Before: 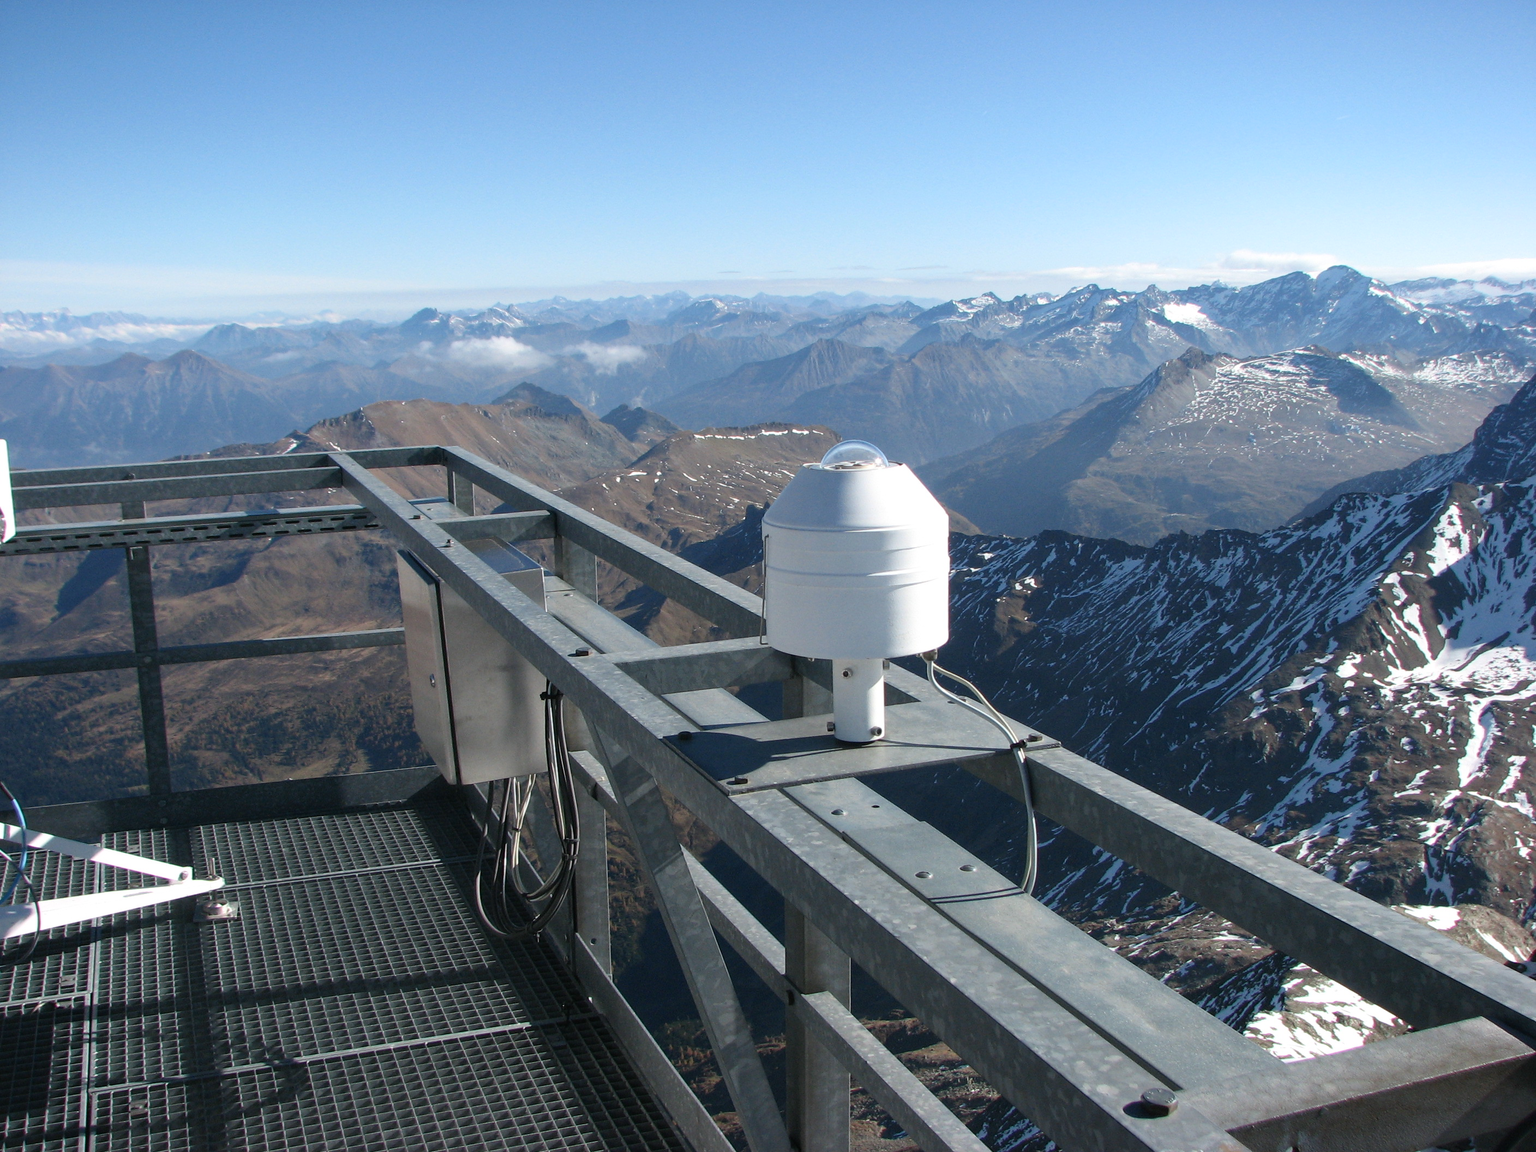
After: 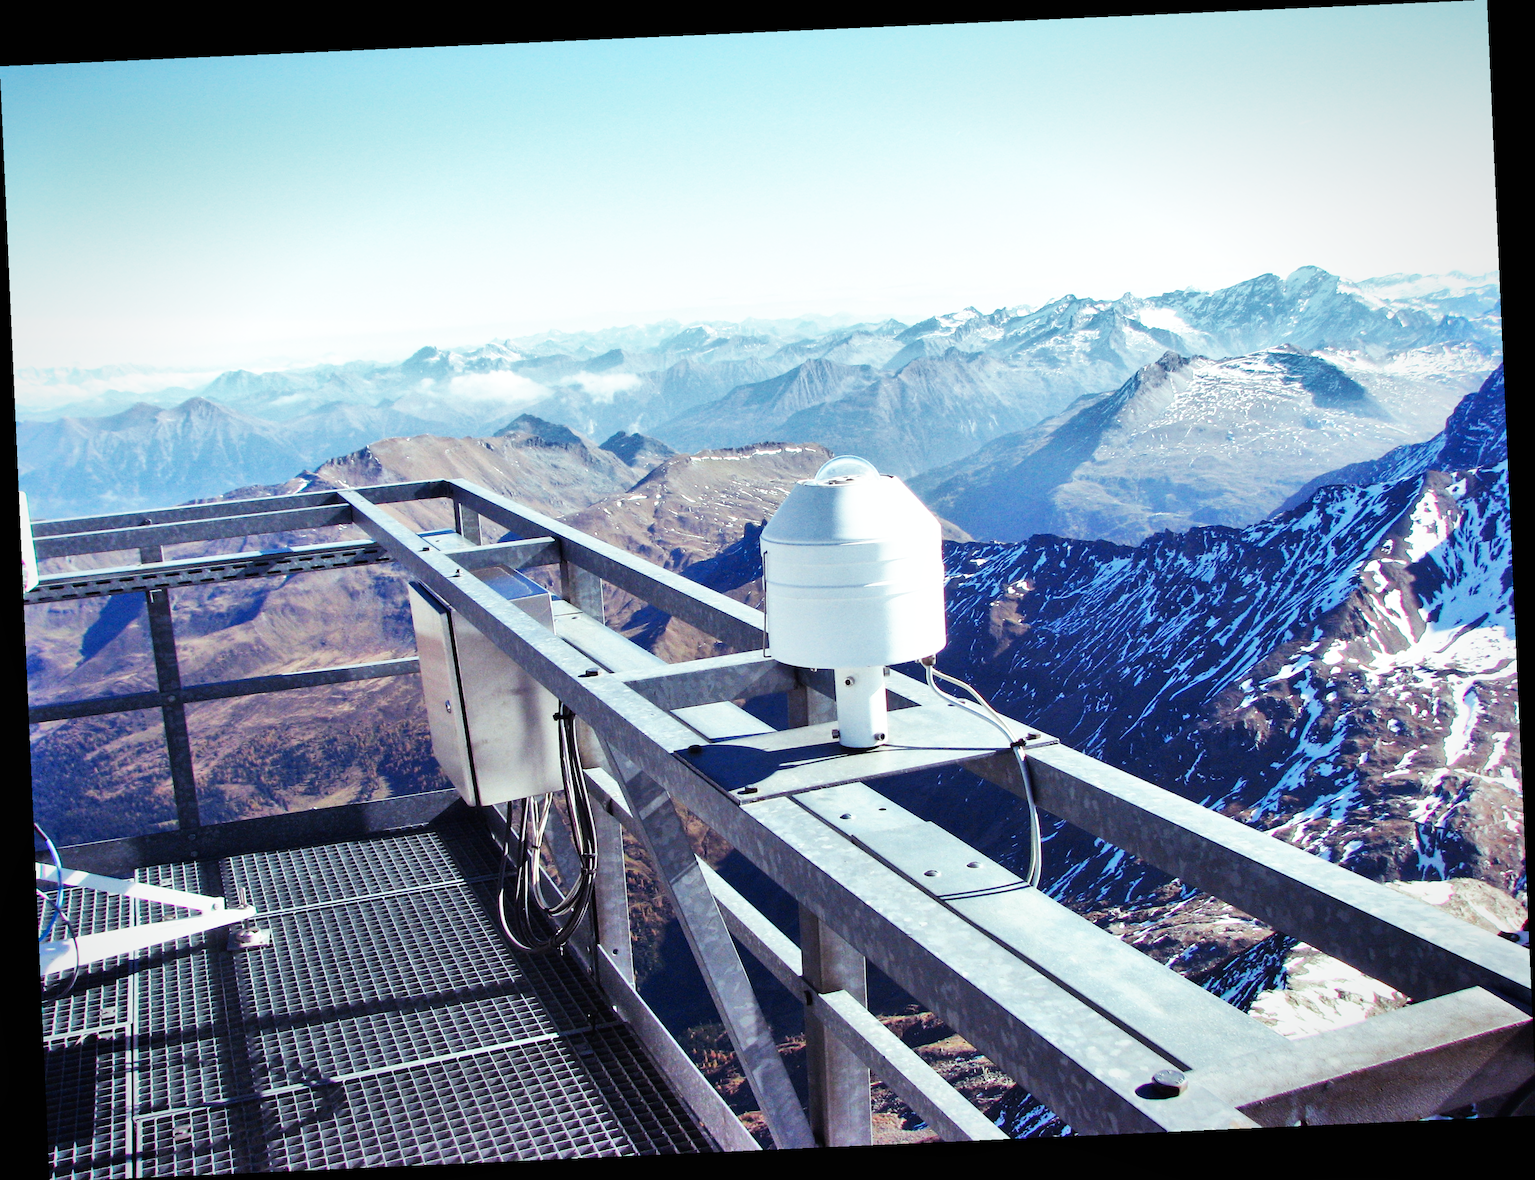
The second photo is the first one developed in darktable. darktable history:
vignetting: fall-off start 80.87%, fall-off radius 61.59%, brightness -0.384, saturation 0.007, center (0, 0.007), automatic ratio true, width/height ratio 1.418
color balance rgb: shadows lift › luminance 0.49%, shadows lift › chroma 6.83%, shadows lift › hue 300.29°, power › hue 208.98°, highlights gain › luminance 20.24%, highlights gain › chroma 2.73%, highlights gain › hue 173.85°, perceptual saturation grading › global saturation 18.05%
base curve: curves: ch0 [(0, 0) (0.007, 0.004) (0.027, 0.03) (0.046, 0.07) (0.207, 0.54) (0.442, 0.872) (0.673, 0.972) (1, 1)], preserve colors none
shadows and highlights: highlights color adjustment 0%, soften with gaussian
rotate and perspective: rotation -2.56°, automatic cropping off
